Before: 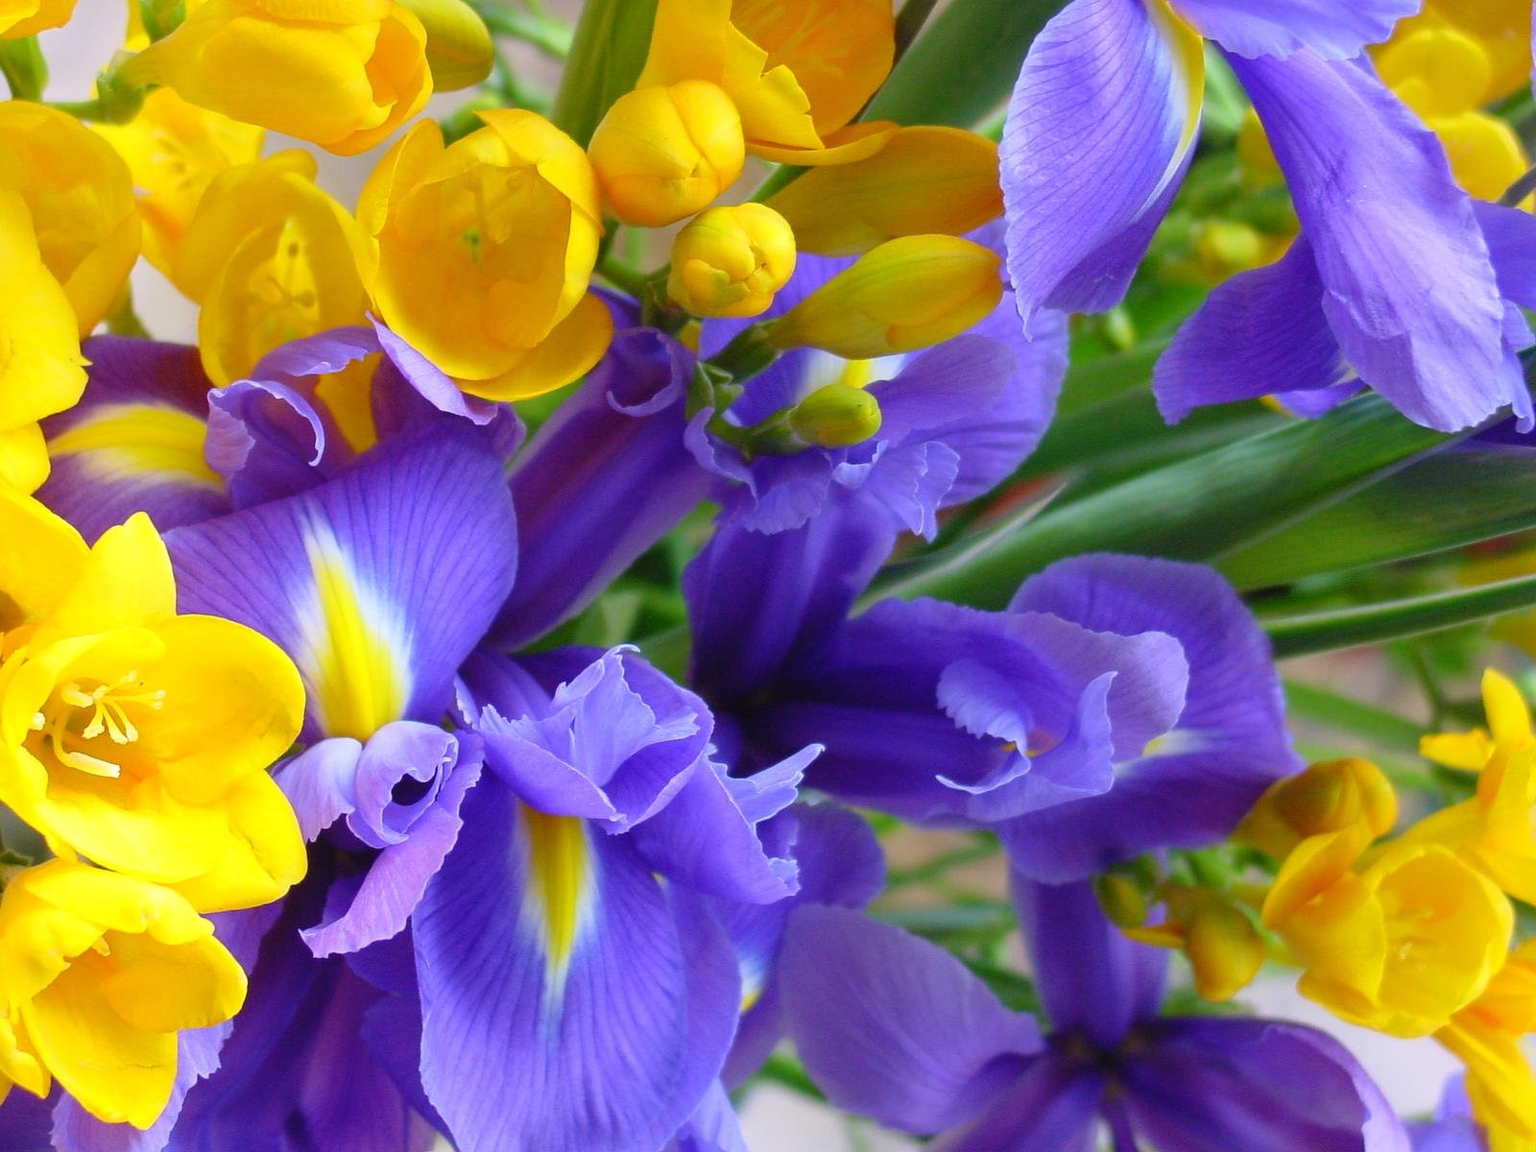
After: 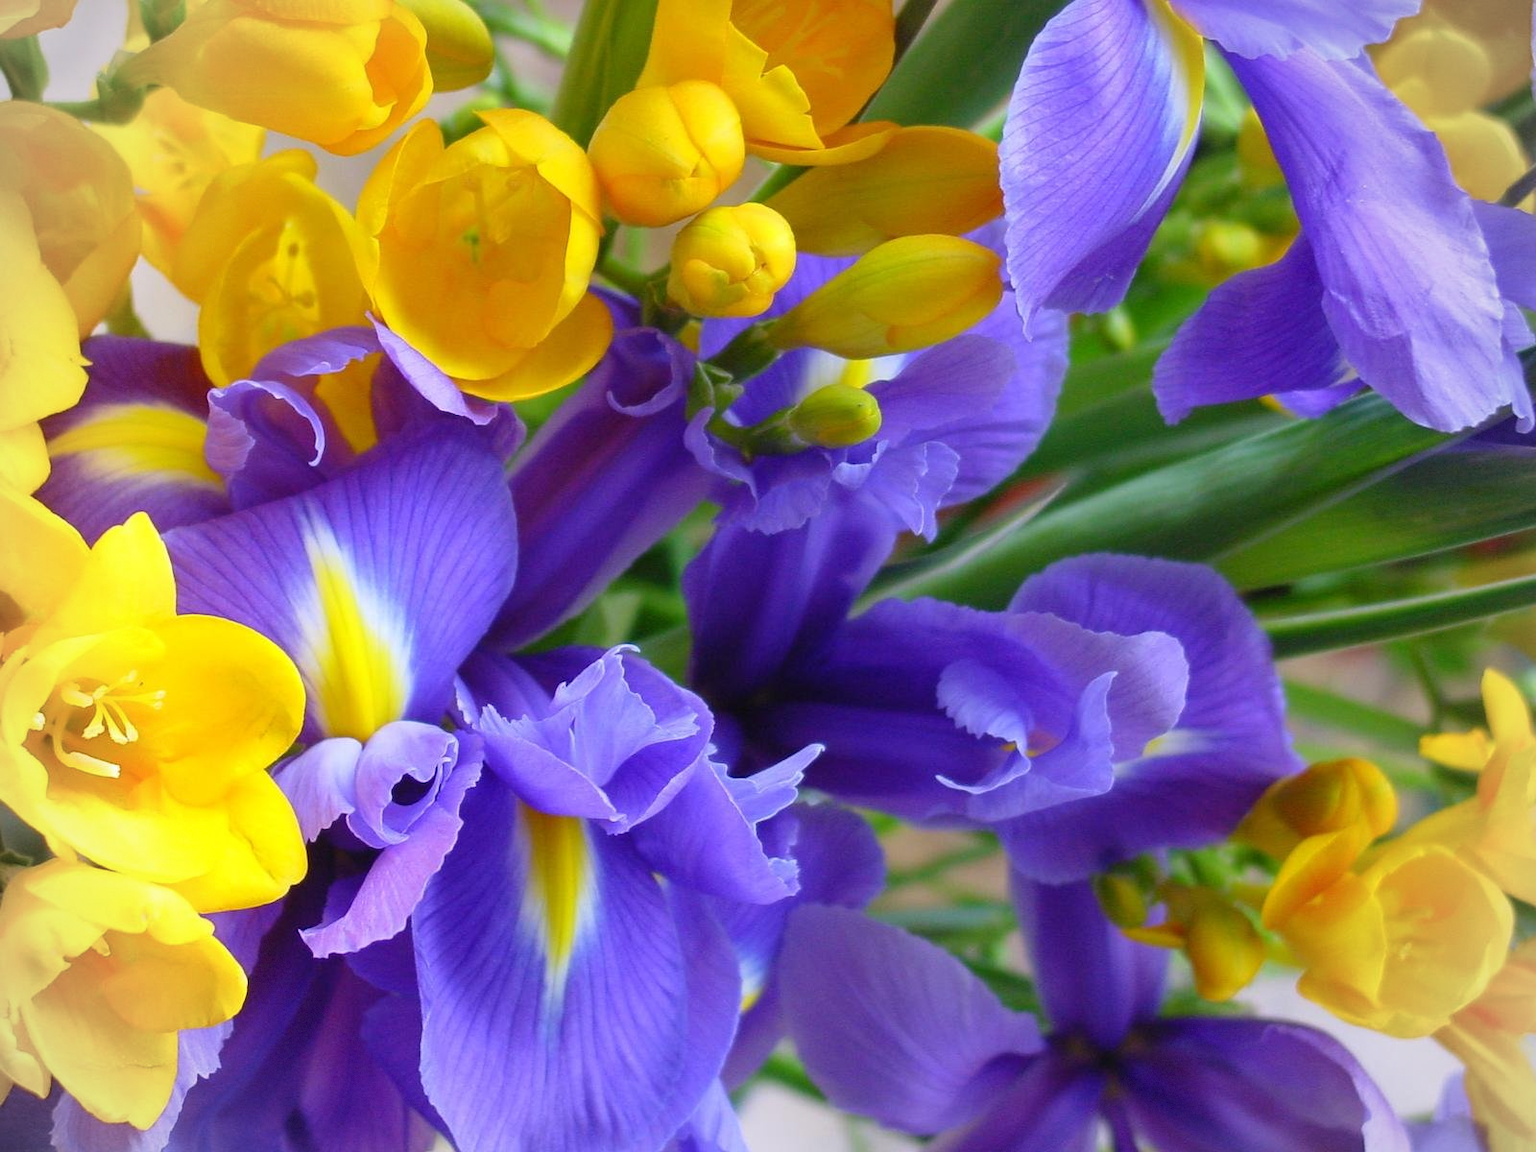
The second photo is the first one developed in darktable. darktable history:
vignetting: brightness -0.169, dithering 8-bit output
